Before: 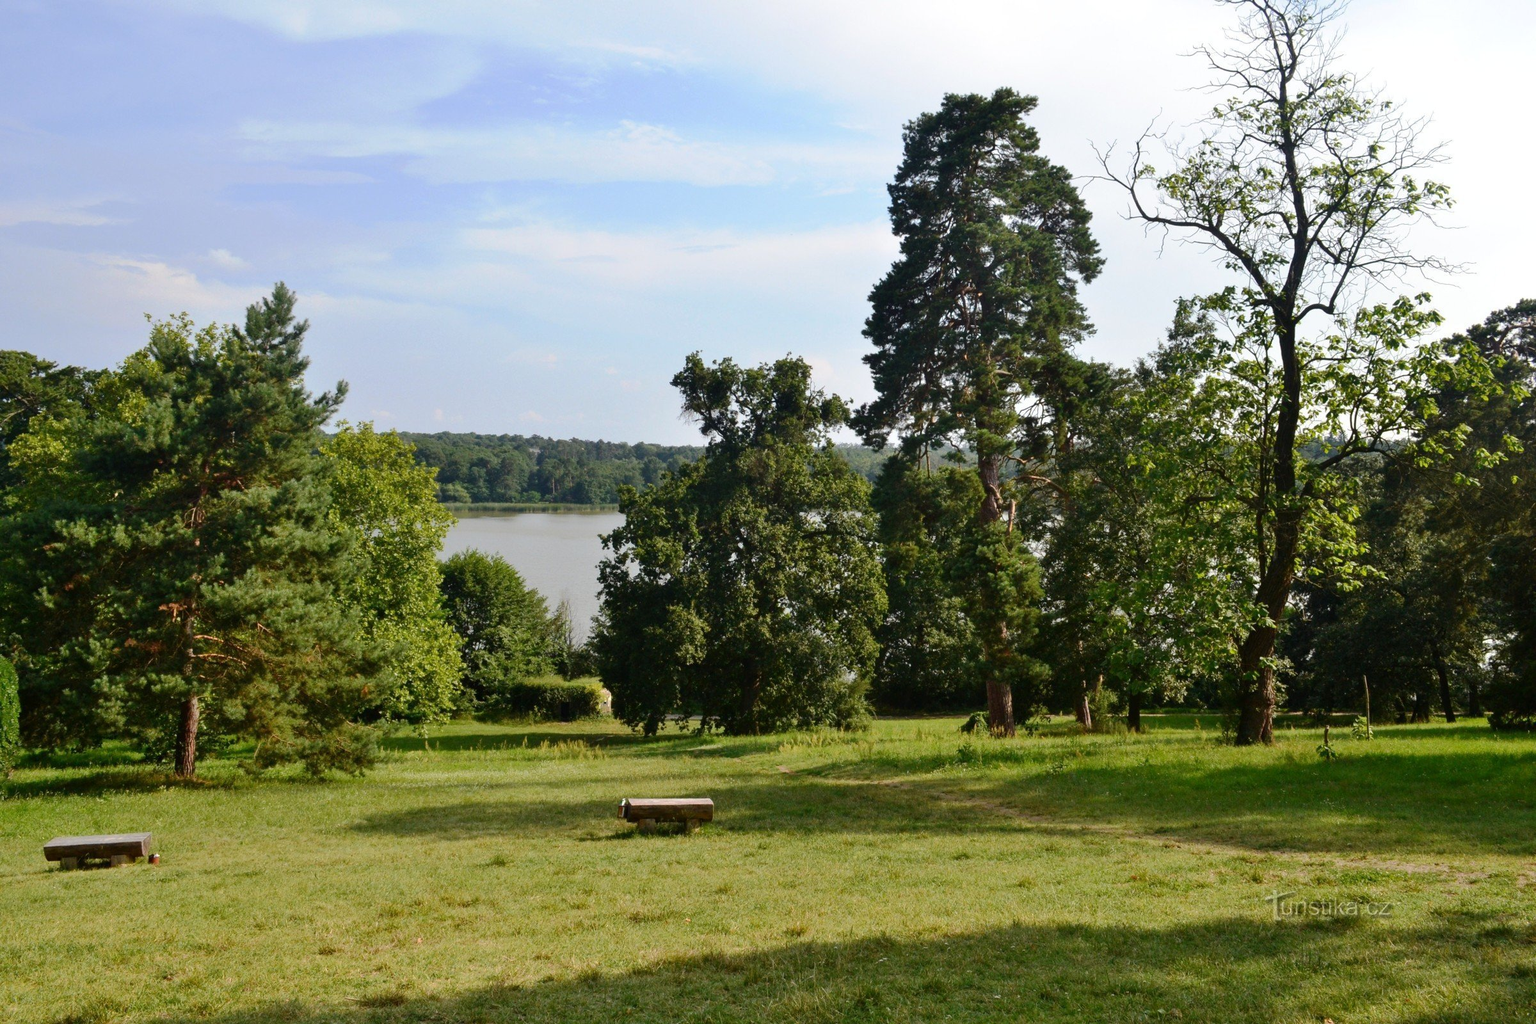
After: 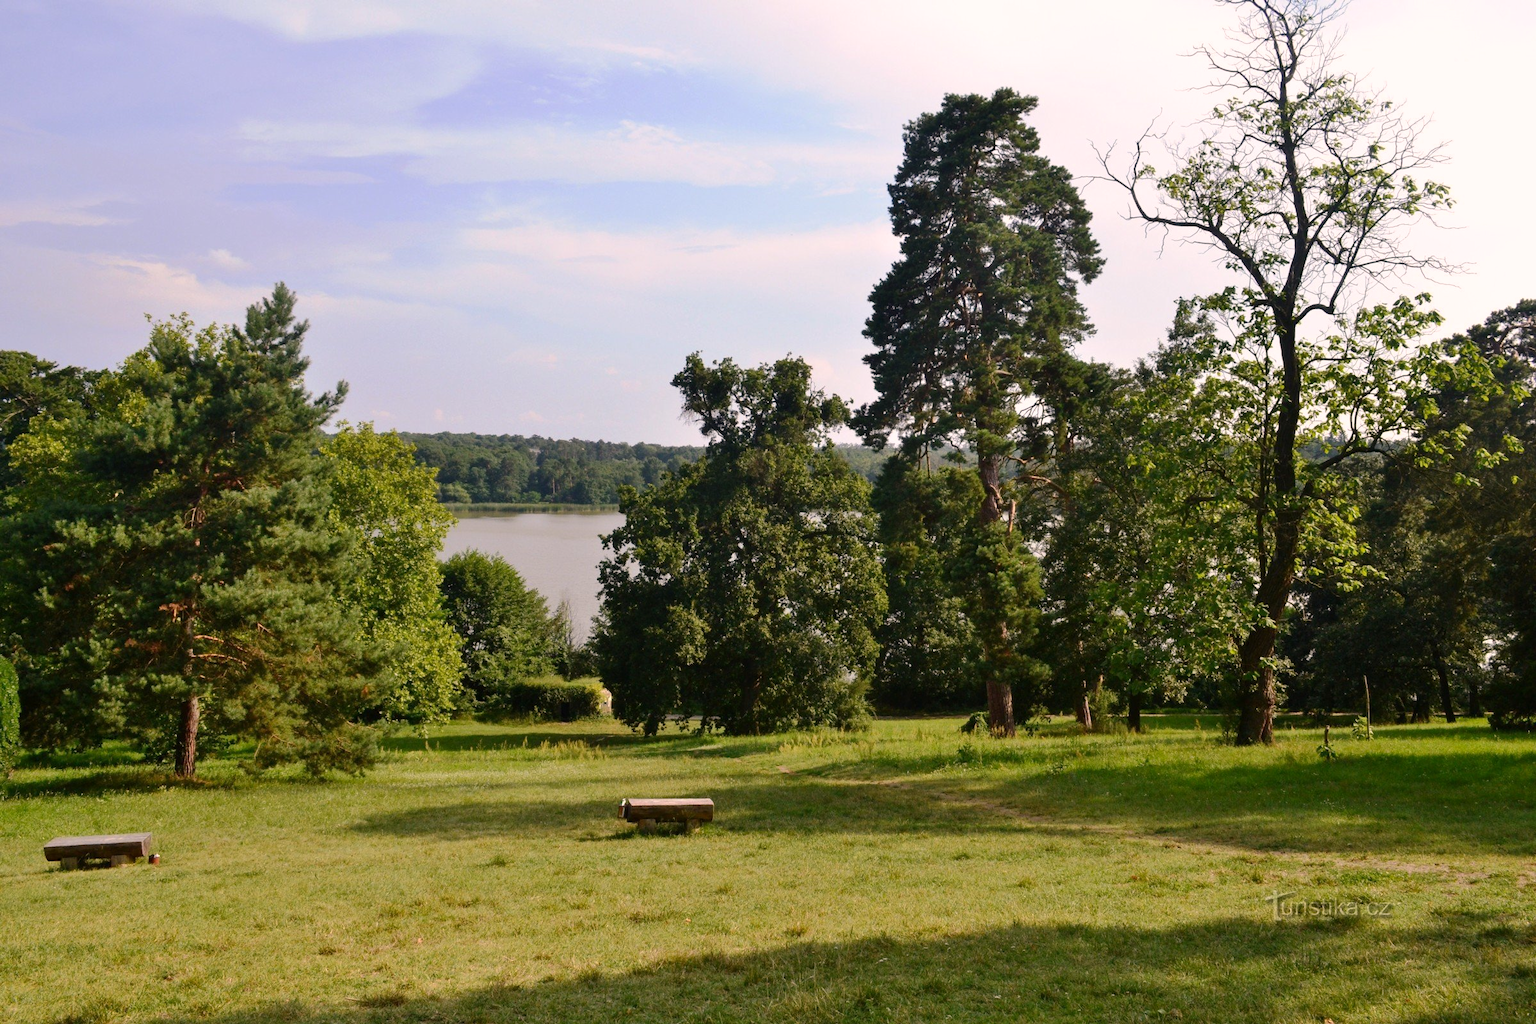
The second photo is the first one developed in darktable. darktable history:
color correction: highlights a* 7.37, highlights b* 4.08
